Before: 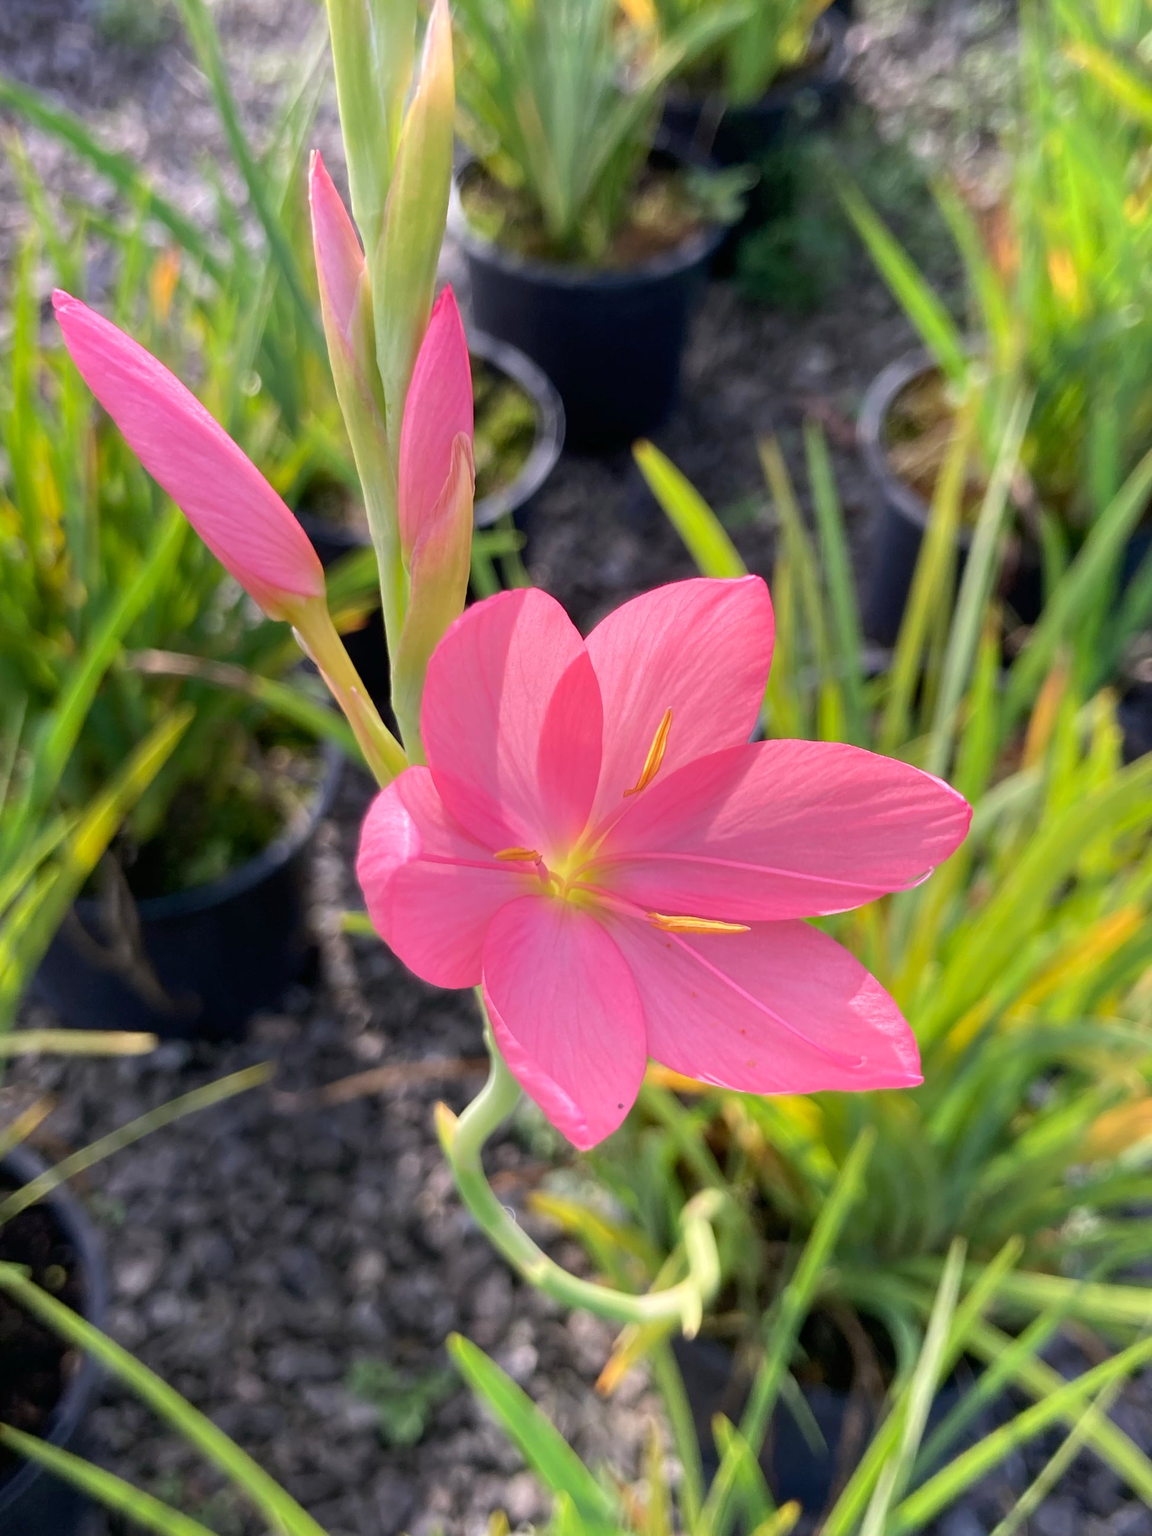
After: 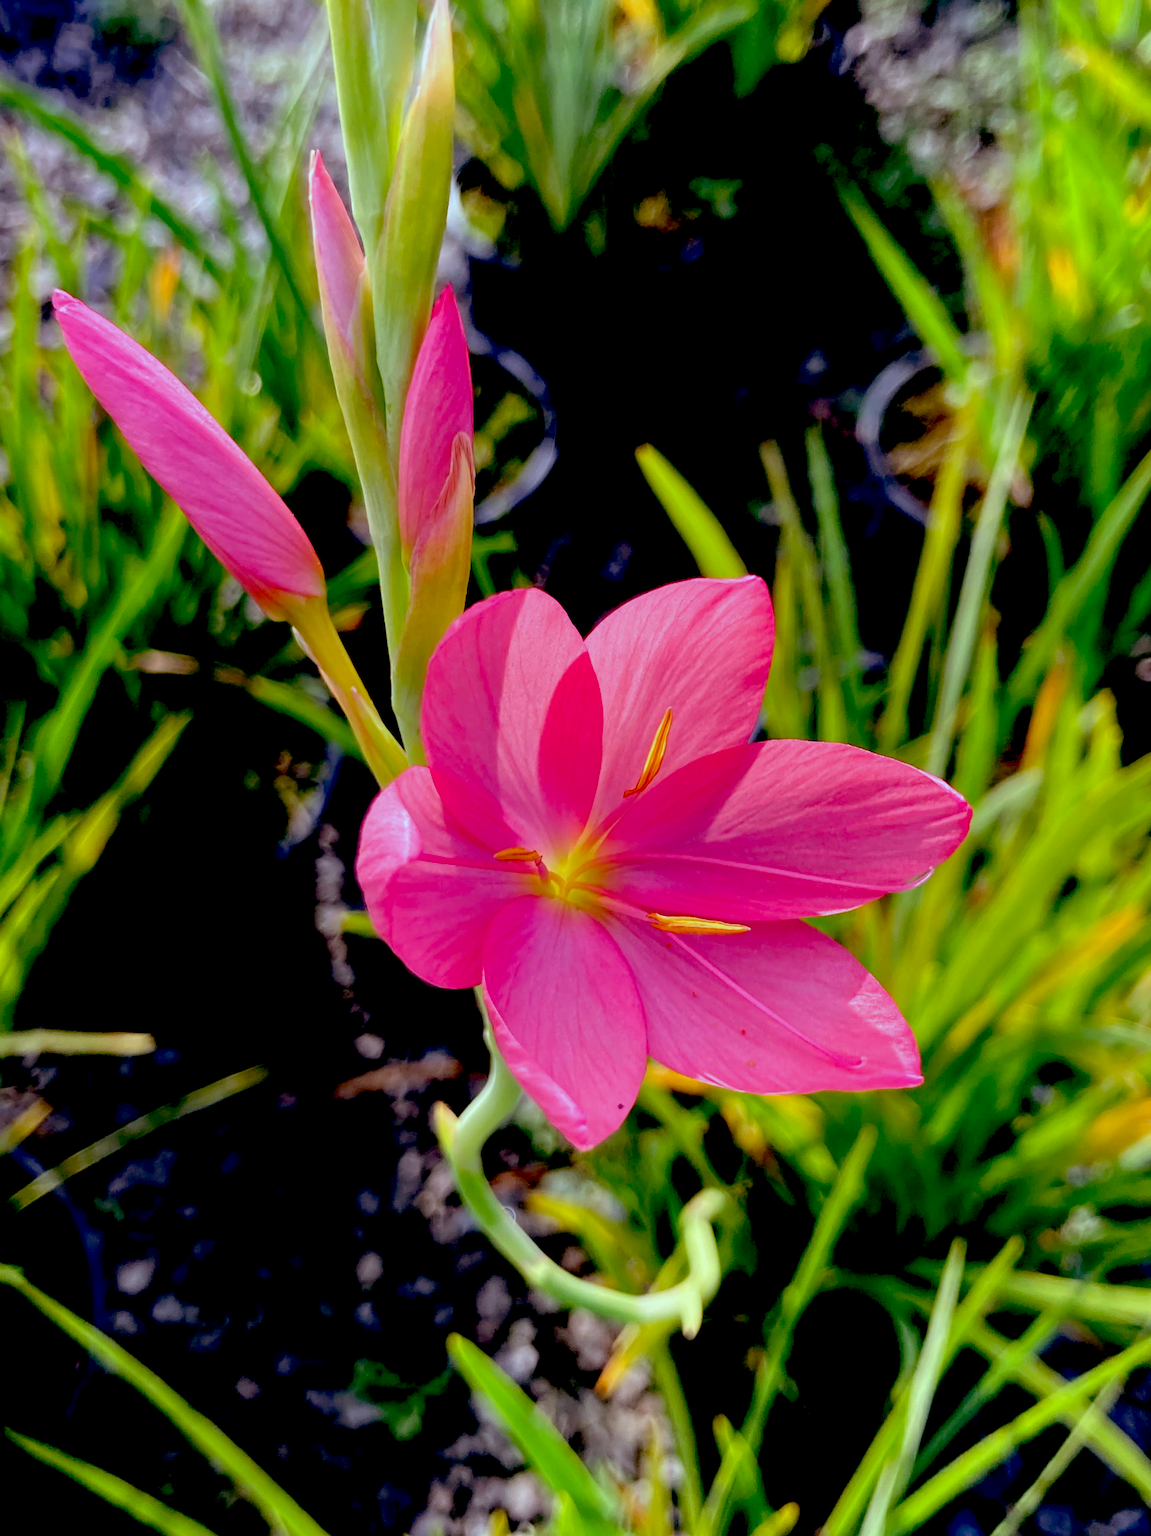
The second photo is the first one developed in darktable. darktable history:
exposure: black level correction 0.1, exposure -0.092 EV, compensate highlight preservation false
color balance: lift [1.003, 0.993, 1.001, 1.007], gamma [1.018, 1.072, 0.959, 0.928], gain [0.974, 0.873, 1.031, 1.127]
